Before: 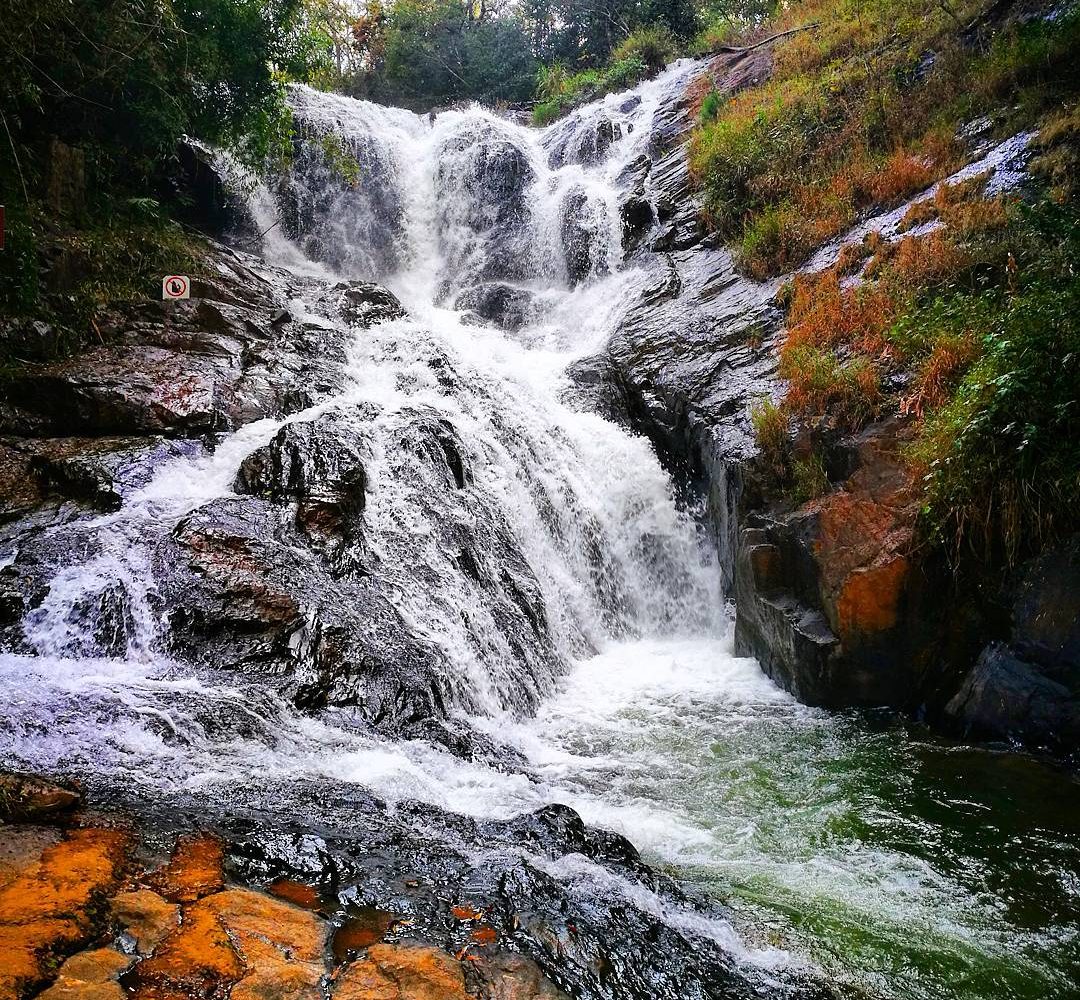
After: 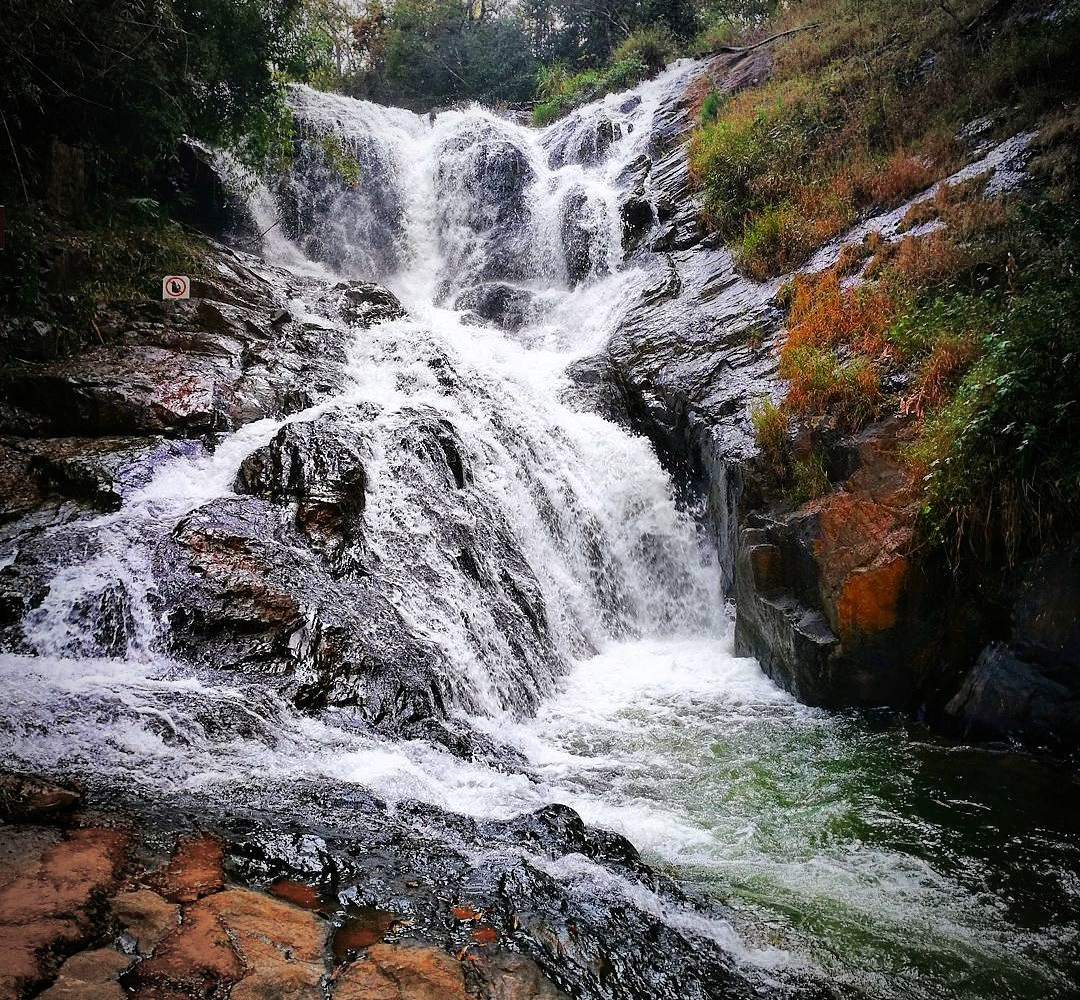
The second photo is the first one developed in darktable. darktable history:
exposure: compensate exposure bias true, compensate highlight preservation false
vignetting: fall-off start 67.29%, width/height ratio 1.018
